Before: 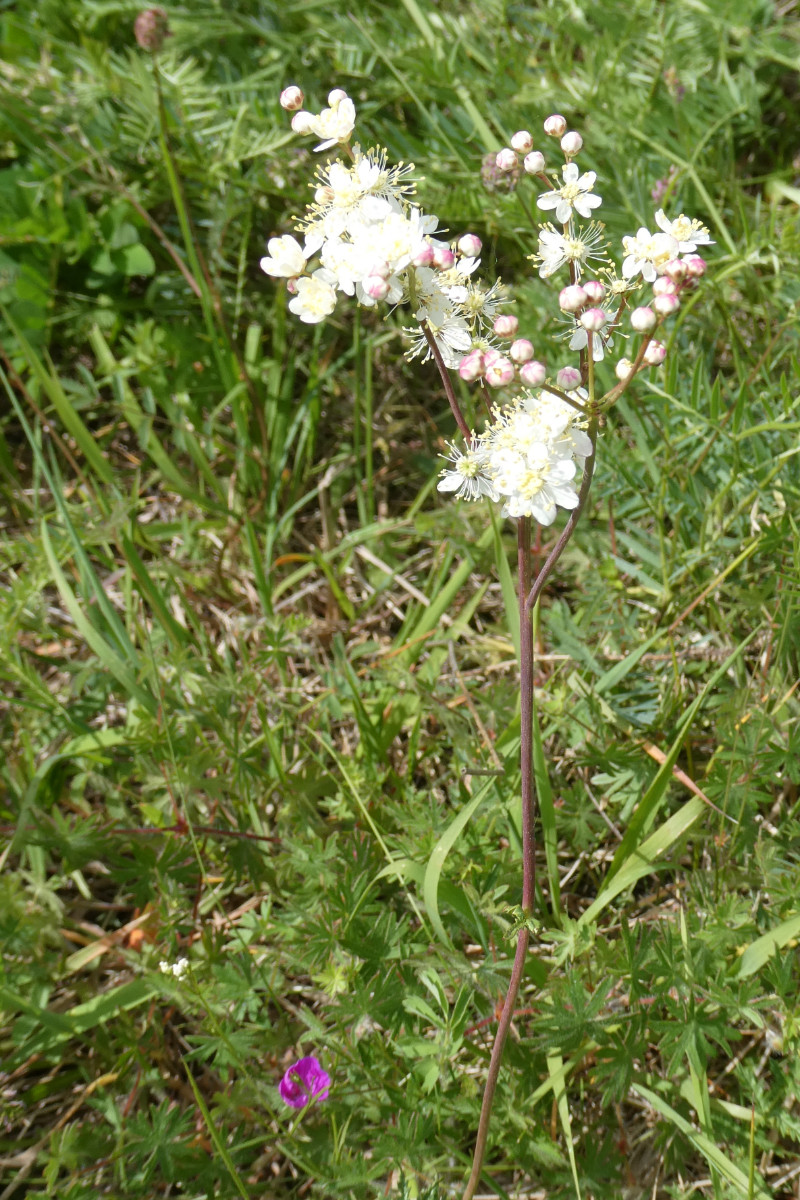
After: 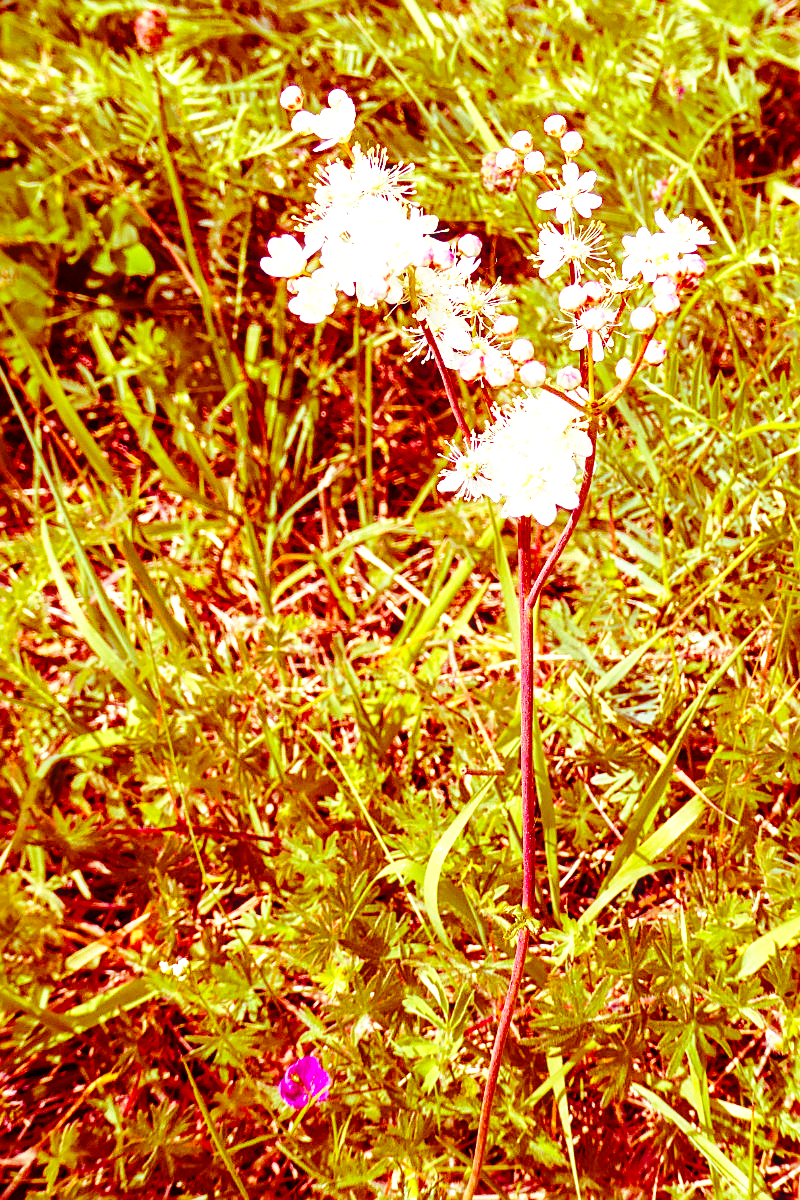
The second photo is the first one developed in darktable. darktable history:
sharpen: amount 0.5
base curve: curves: ch0 [(0, 0) (0.028, 0.03) (0.121, 0.232) (0.46, 0.748) (0.859, 0.968) (1, 1)], preserve colors none
color correction: highlights a* 0.589, highlights b* 2.82, saturation 1.08
local contrast: on, module defaults
color balance rgb: shadows lift › luminance -19.048%, shadows lift › chroma 35.2%, perceptual saturation grading › global saturation 38.824%, perceptual brilliance grading › global brilliance 18.676%
